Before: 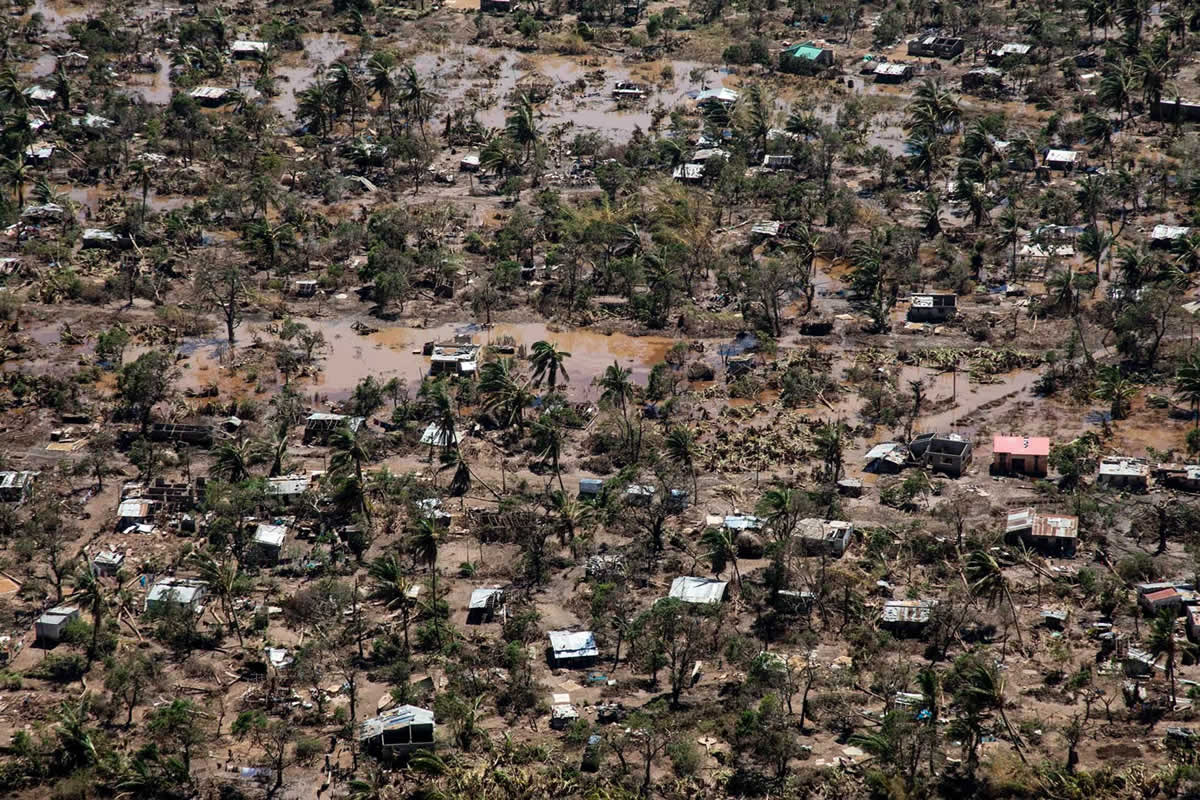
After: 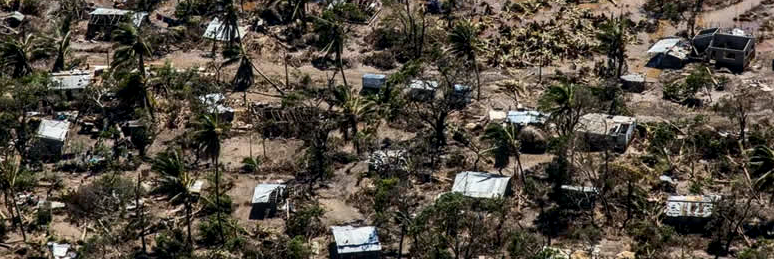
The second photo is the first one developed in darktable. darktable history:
local contrast: on, module defaults
tone curve: curves: ch0 [(0, 0) (0.227, 0.17) (0.766, 0.774) (1, 1)]; ch1 [(0, 0) (0.114, 0.127) (0.437, 0.452) (0.498, 0.495) (0.579, 0.576) (1, 1)]; ch2 [(0, 0) (0.233, 0.259) (0.493, 0.492) (0.568, 0.579) (1, 1)], color space Lab, independent channels, preserve colors none
crop: left 18.117%, top 50.741%, right 17.304%, bottom 16.835%
